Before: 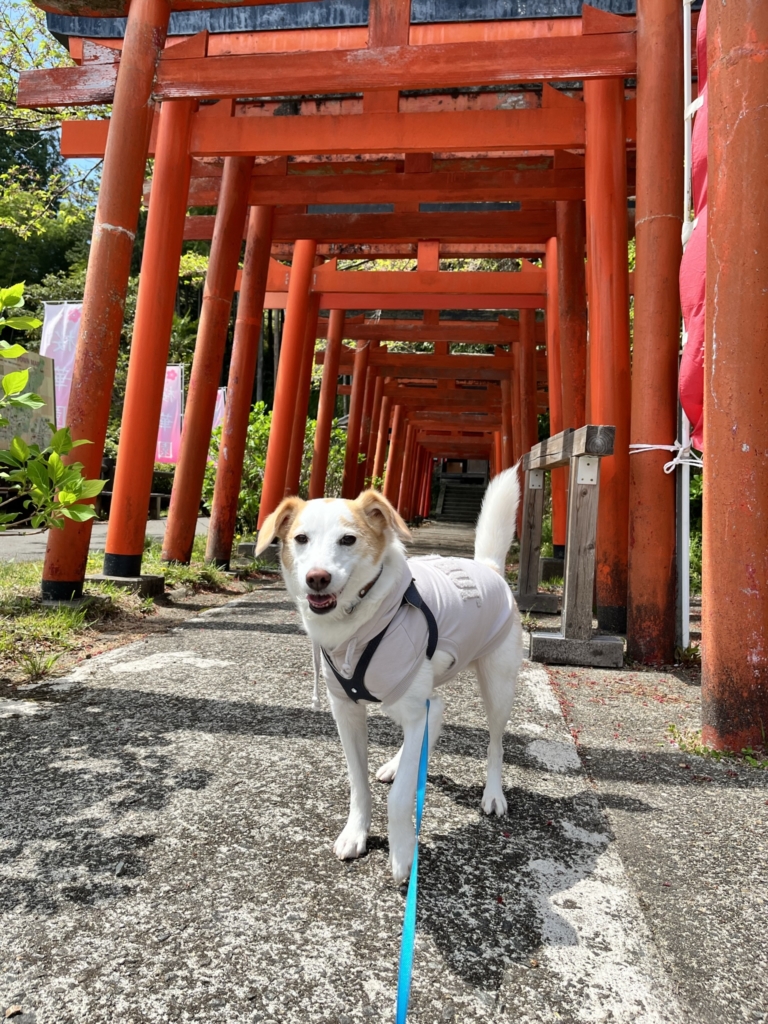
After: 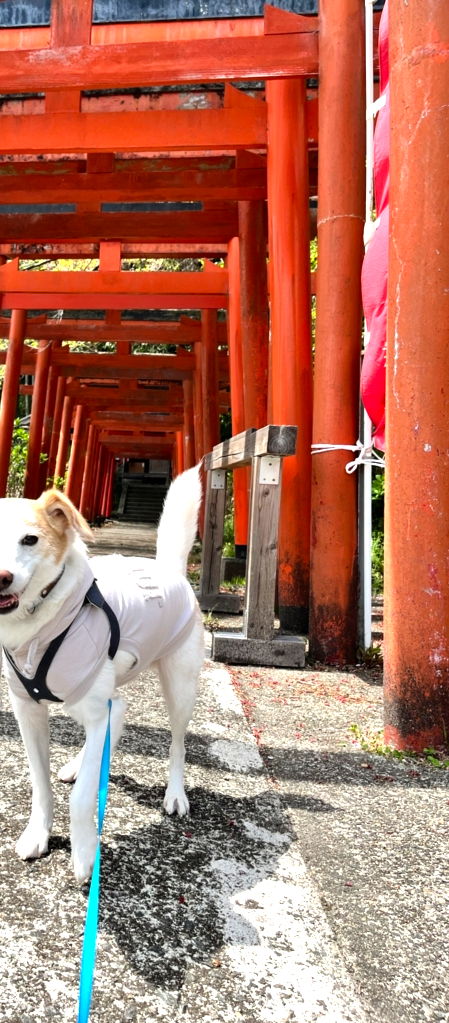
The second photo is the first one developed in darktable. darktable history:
crop: left 41.446%
tone equalizer: -8 EV -0.713 EV, -7 EV -0.732 EV, -6 EV -0.625 EV, -5 EV -0.365 EV, -3 EV 0.365 EV, -2 EV 0.6 EV, -1 EV 0.696 EV, +0 EV 0.74 EV
